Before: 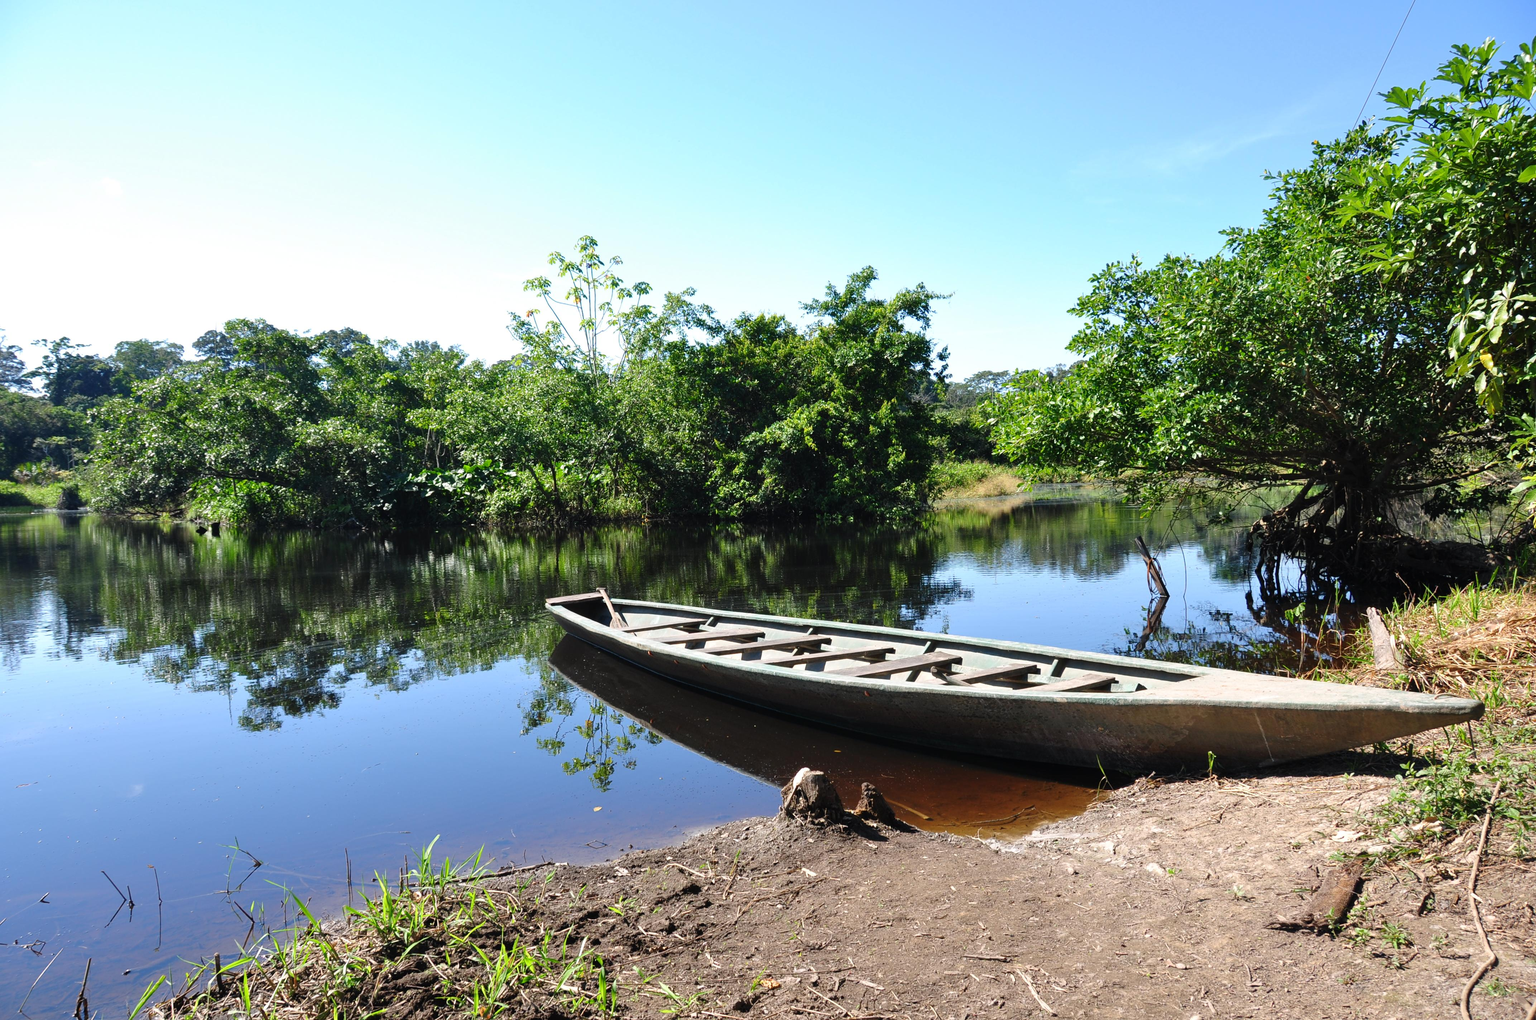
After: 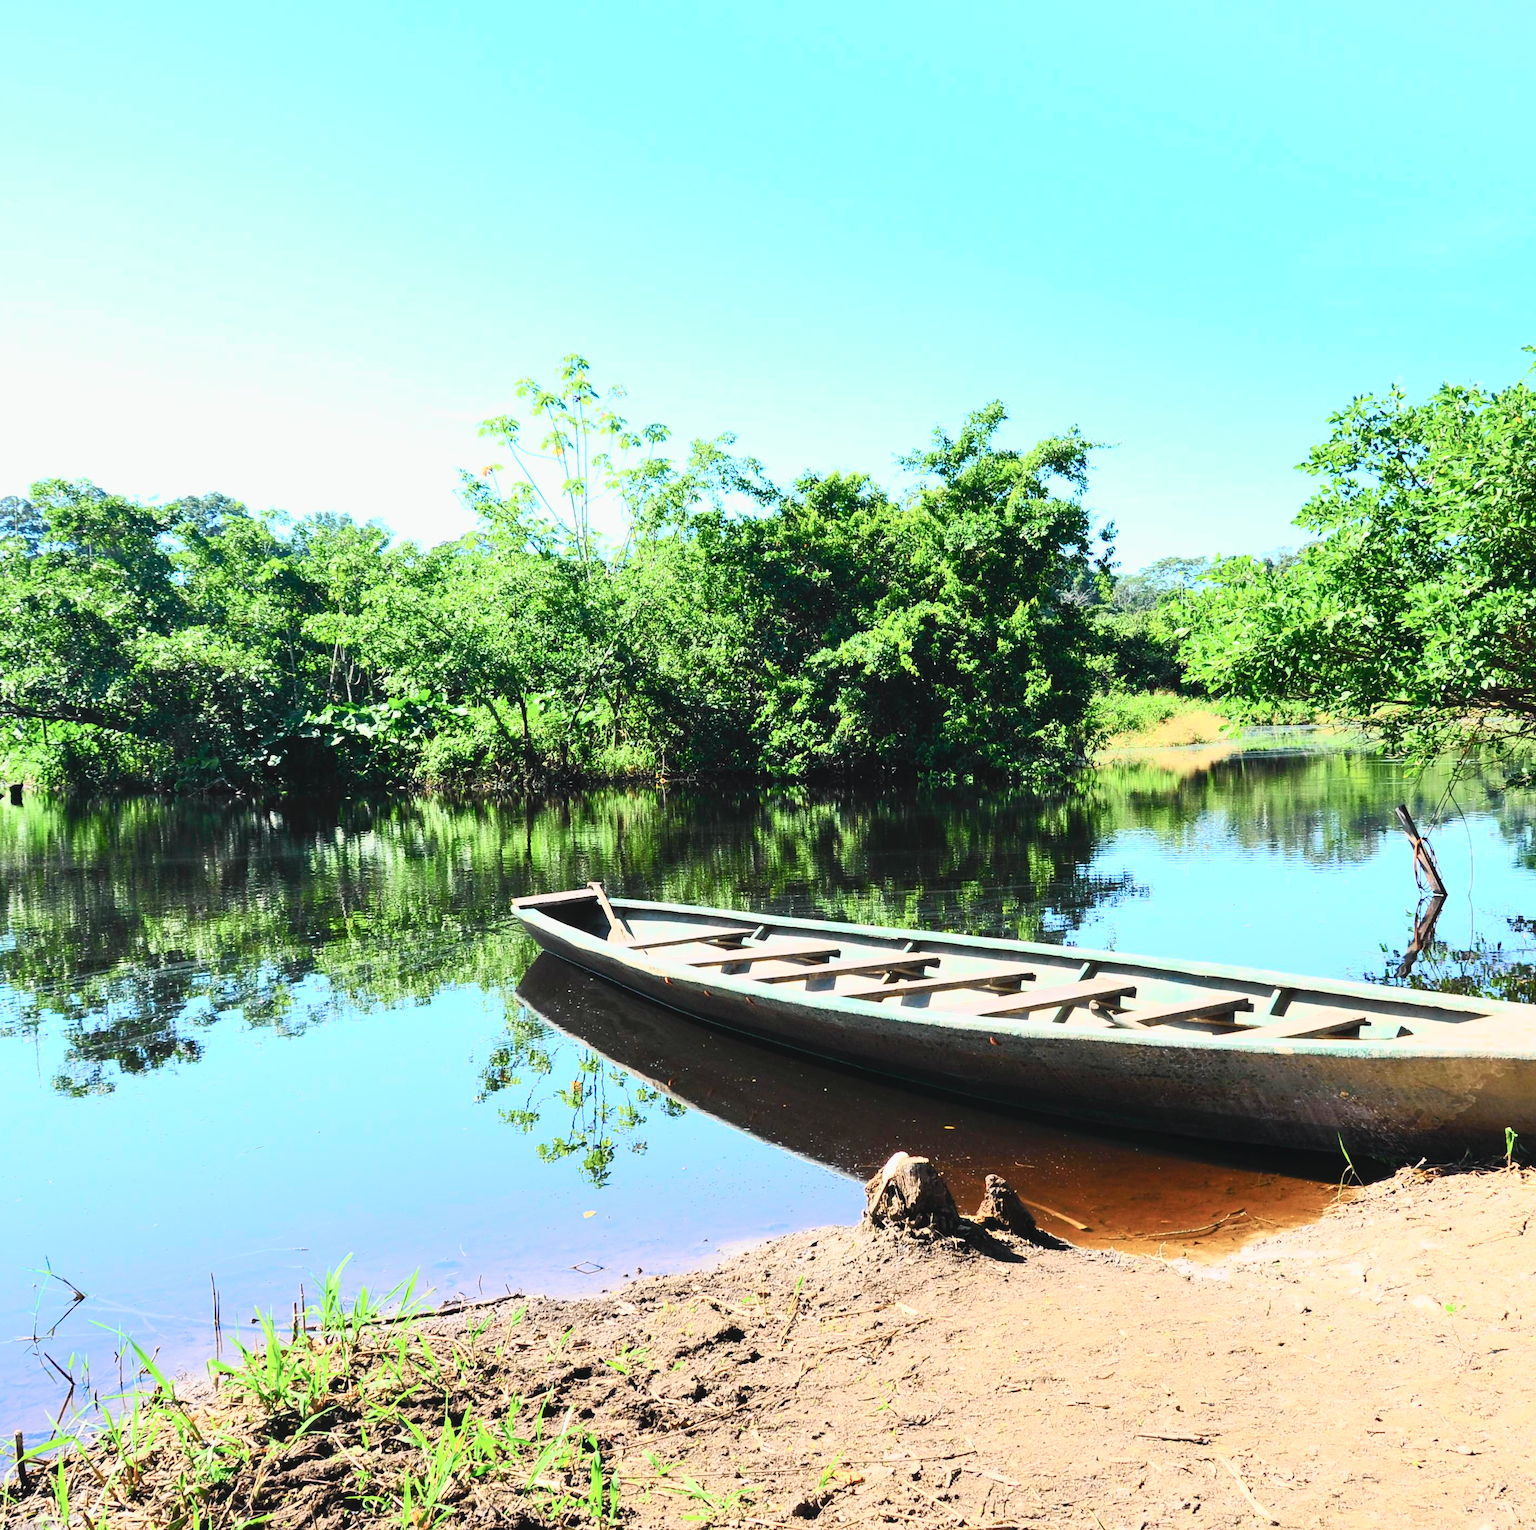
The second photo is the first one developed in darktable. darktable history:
tone curve: curves: ch0 [(0, 0.003) (0.044, 0.032) (0.12, 0.089) (0.19, 0.175) (0.271, 0.294) (0.457, 0.546) (0.588, 0.71) (0.701, 0.815) (0.86, 0.922) (1, 0.982)]; ch1 [(0, 0) (0.247, 0.215) (0.433, 0.382) (0.466, 0.426) (0.493, 0.481) (0.501, 0.5) (0.517, 0.524) (0.557, 0.582) (0.598, 0.651) (0.671, 0.735) (0.796, 0.85) (1, 1)]; ch2 [(0, 0) (0.249, 0.216) (0.357, 0.317) (0.448, 0.432) (0.478, 0.492) (0.498, 0.499) (0.517, 0.53) (0.537, 0.57) (0.569, 0.623) (0.61, 0.663) (0.706, 0.75) (0.808, 0.809) (0.991, 0.968)], color space Lab, independent channels, preserve colors none
contrast brightness saturation: contrast 0.383, brightness 0.529
crop and rotate: left 13.358%, right 19.975%
exposure: exposure -0.153 EV, compensate highlight preservation false
